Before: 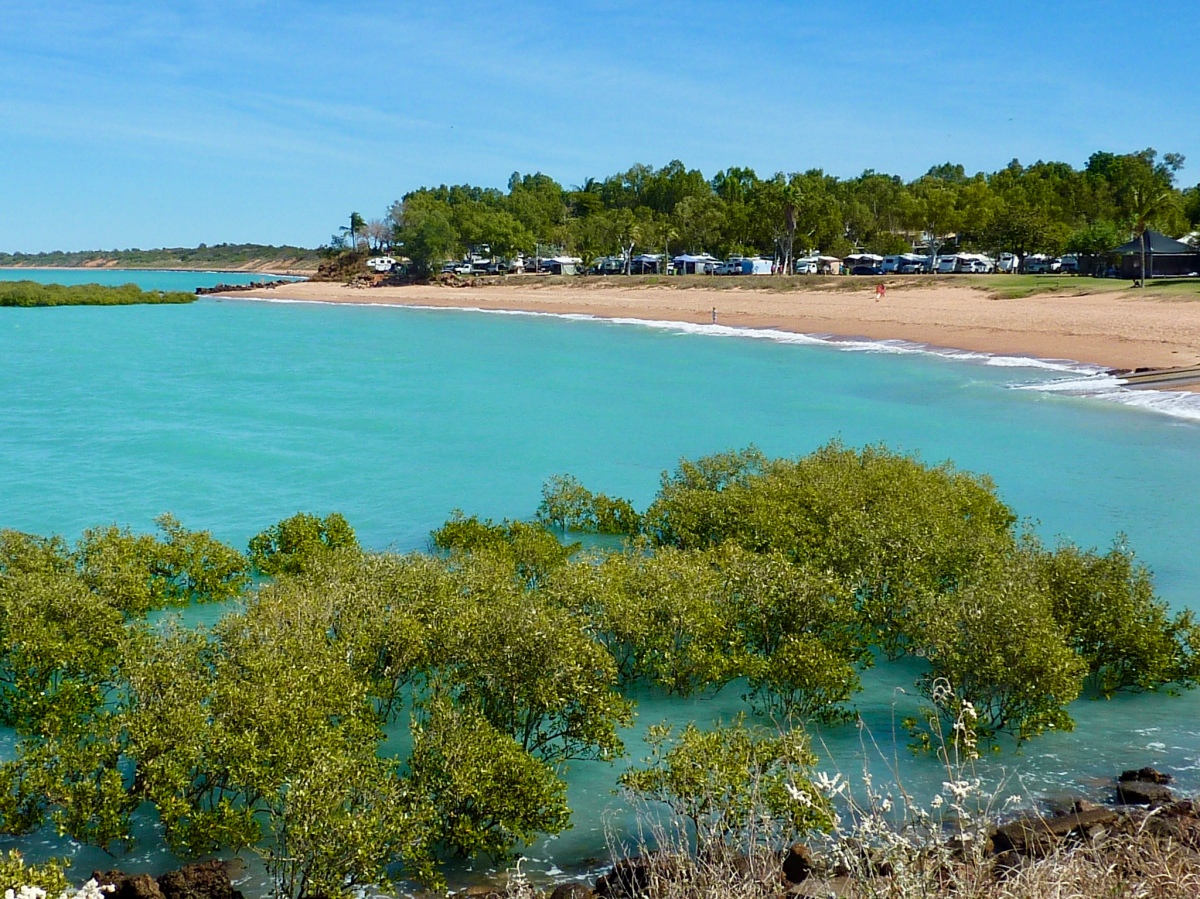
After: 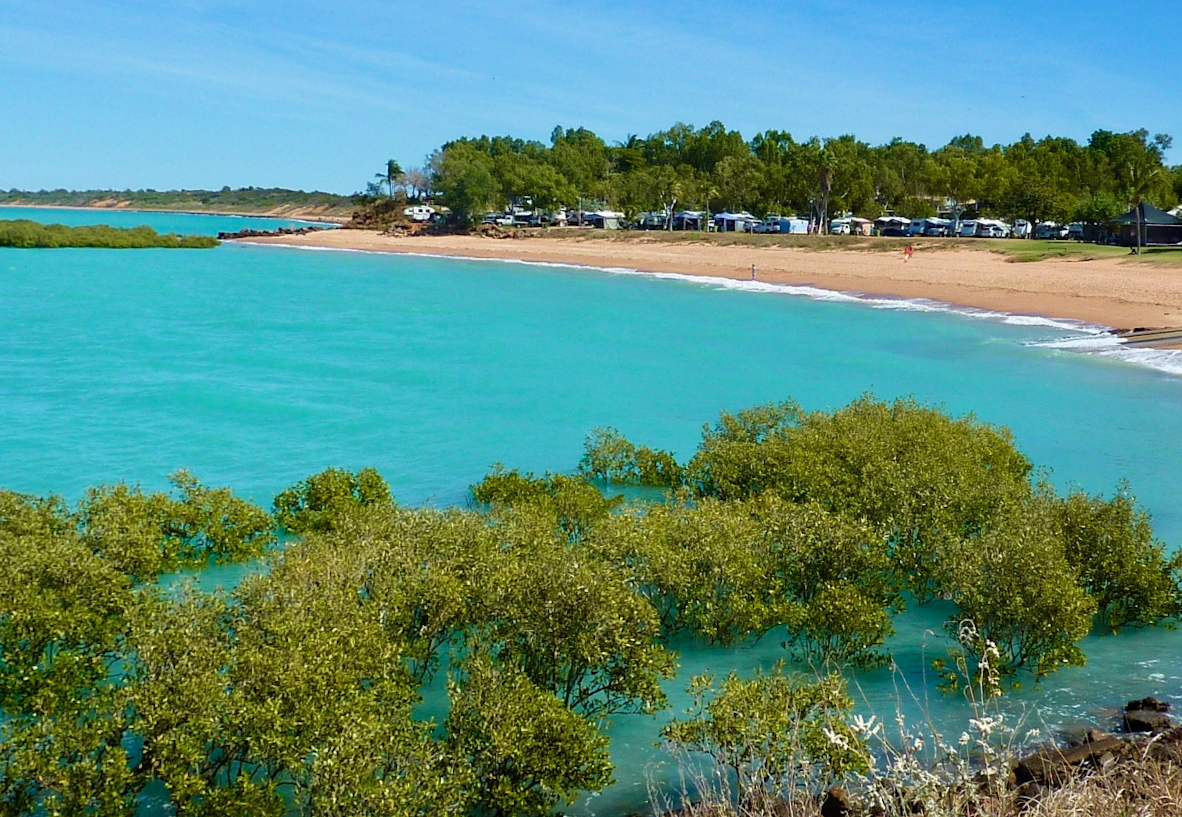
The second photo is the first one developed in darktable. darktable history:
velvia: strength 21.76%
rotate and perspective: rotation -0.013°, lens shift (vertical) -0.027, lens shift (horizontal) 0.178, crop left 0.016, crop right 0.989, crop top 0.082, crop bottom 0.918
